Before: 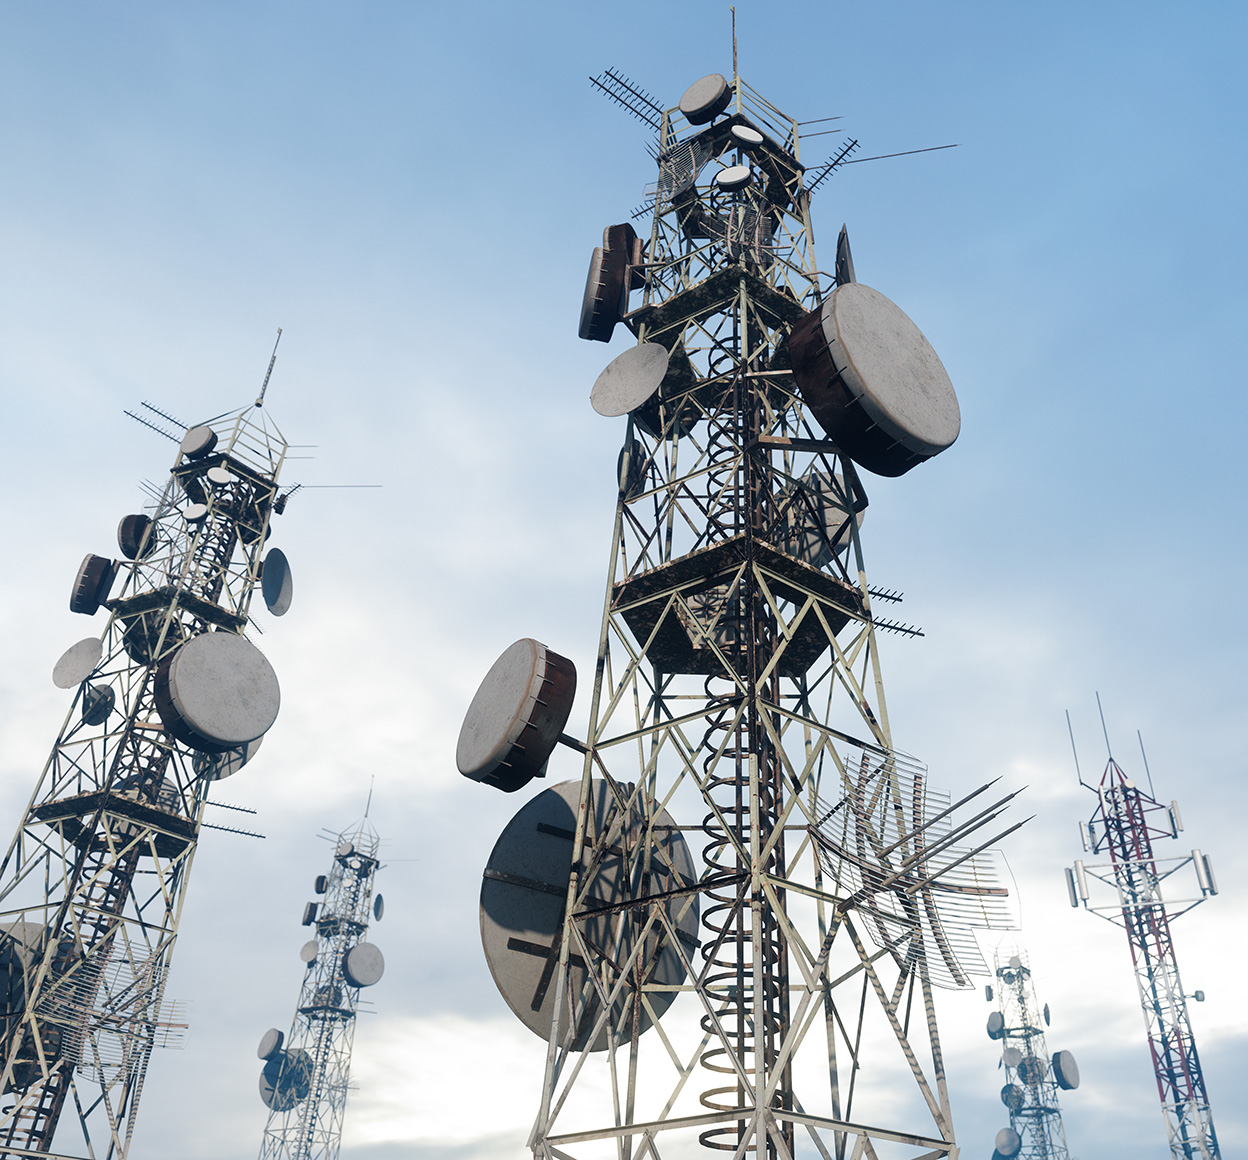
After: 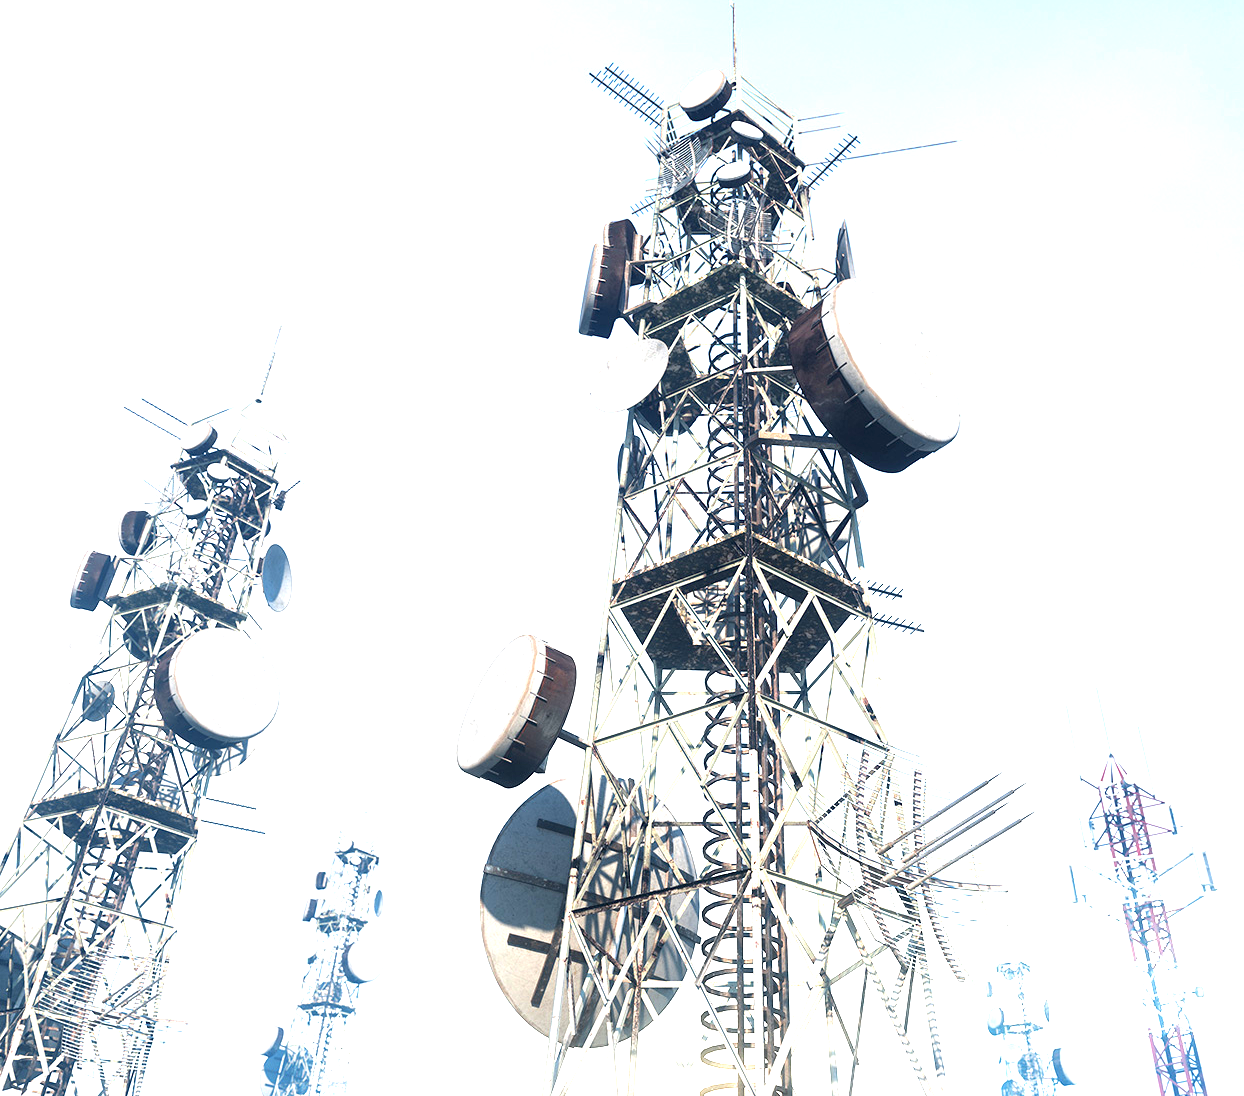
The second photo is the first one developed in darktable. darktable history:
exposure: exposure 2.04 EV, compensate highlight preservation false
crop: top 0.412%, right 0.265%, bottom 5.103%
